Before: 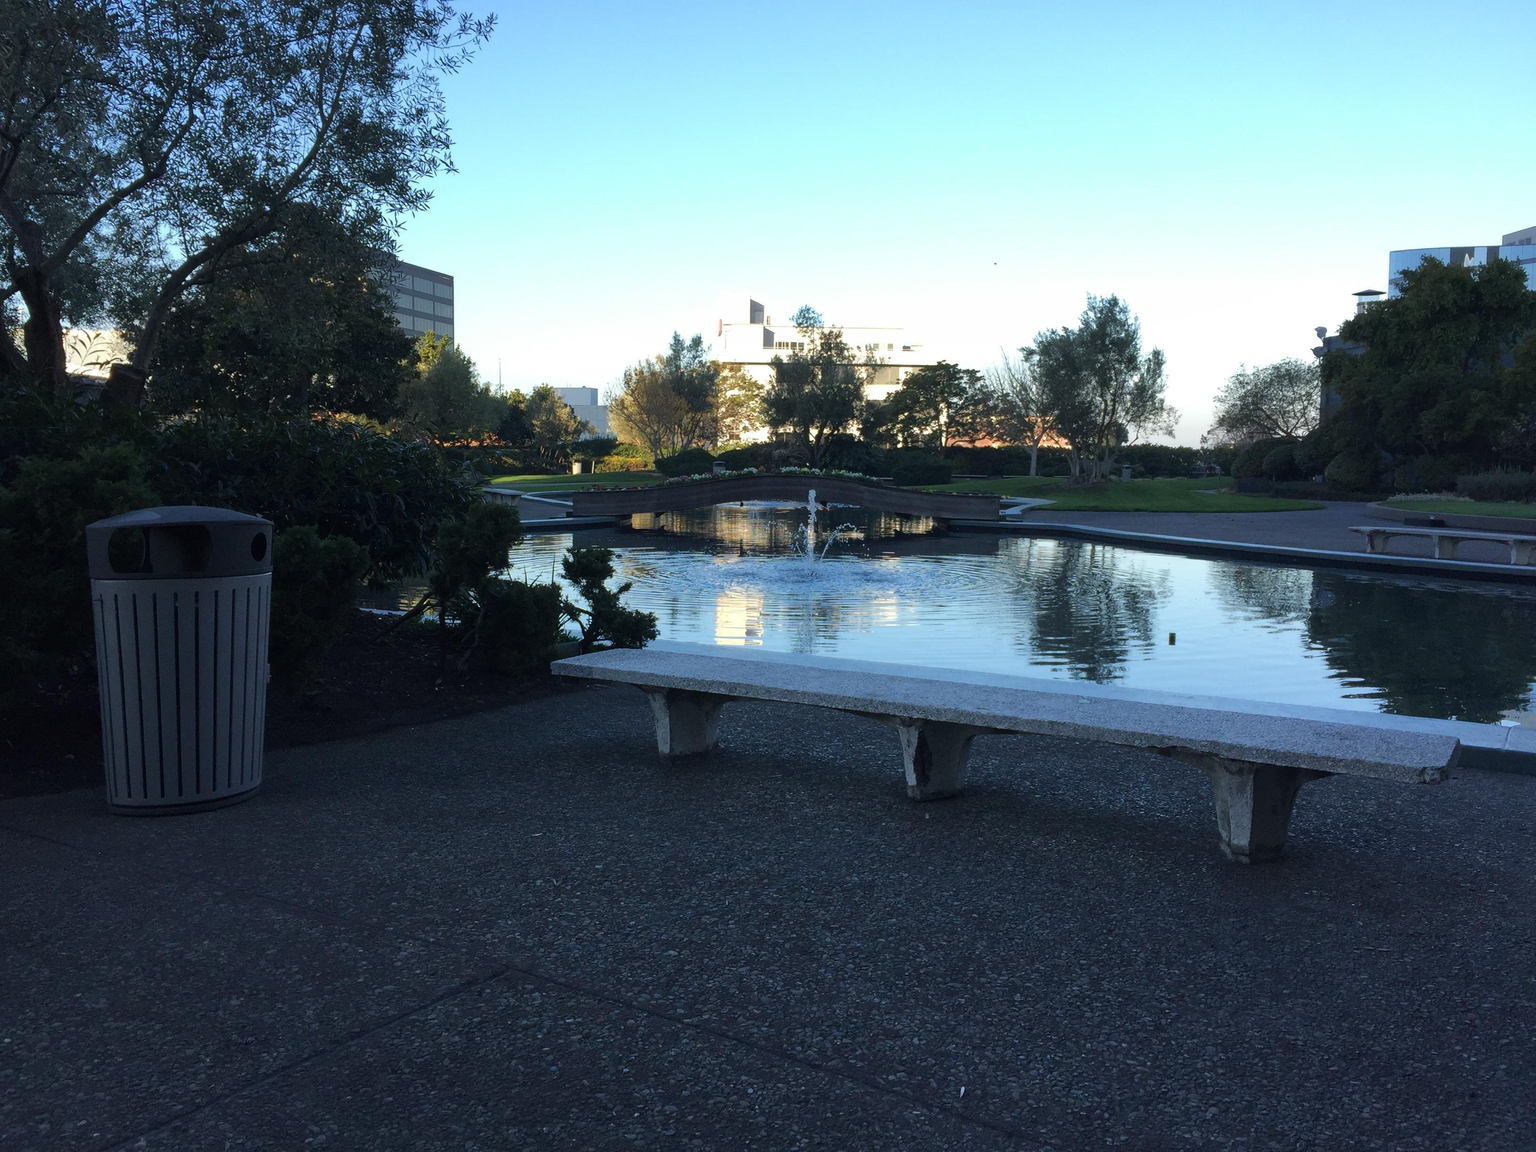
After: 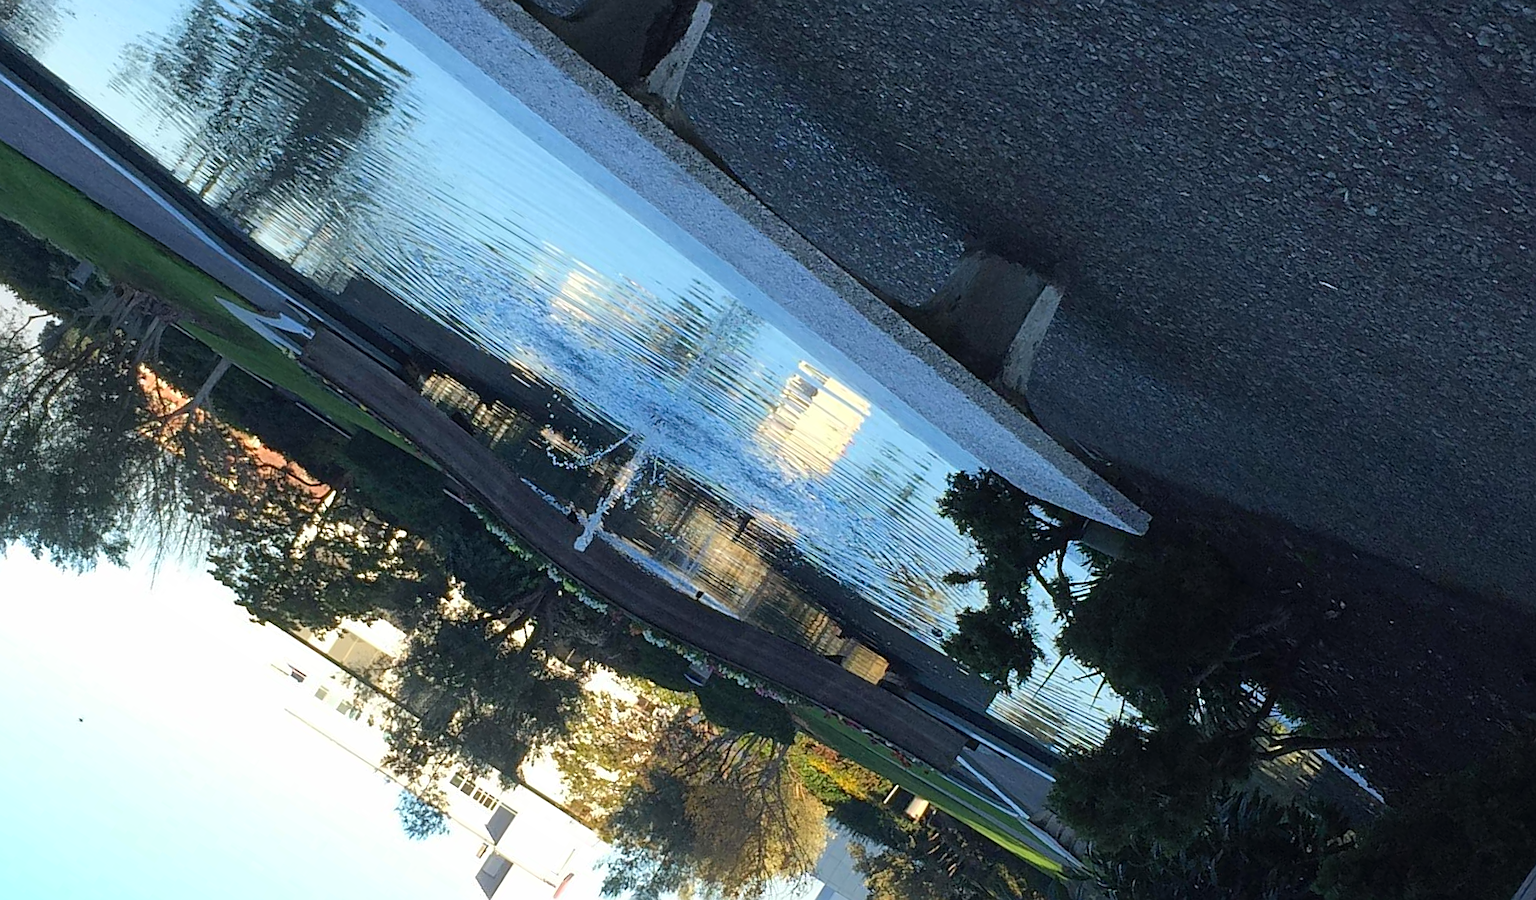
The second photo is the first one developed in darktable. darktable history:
contrast brightness saturation: contrast 0.072, brightness 0.075, saturation 0.182
sharpen: on, module defaults
crop and rotate: angle 147.97°, left 9.21%, top 15.6%, right 4.578%, bottom 17.055%
